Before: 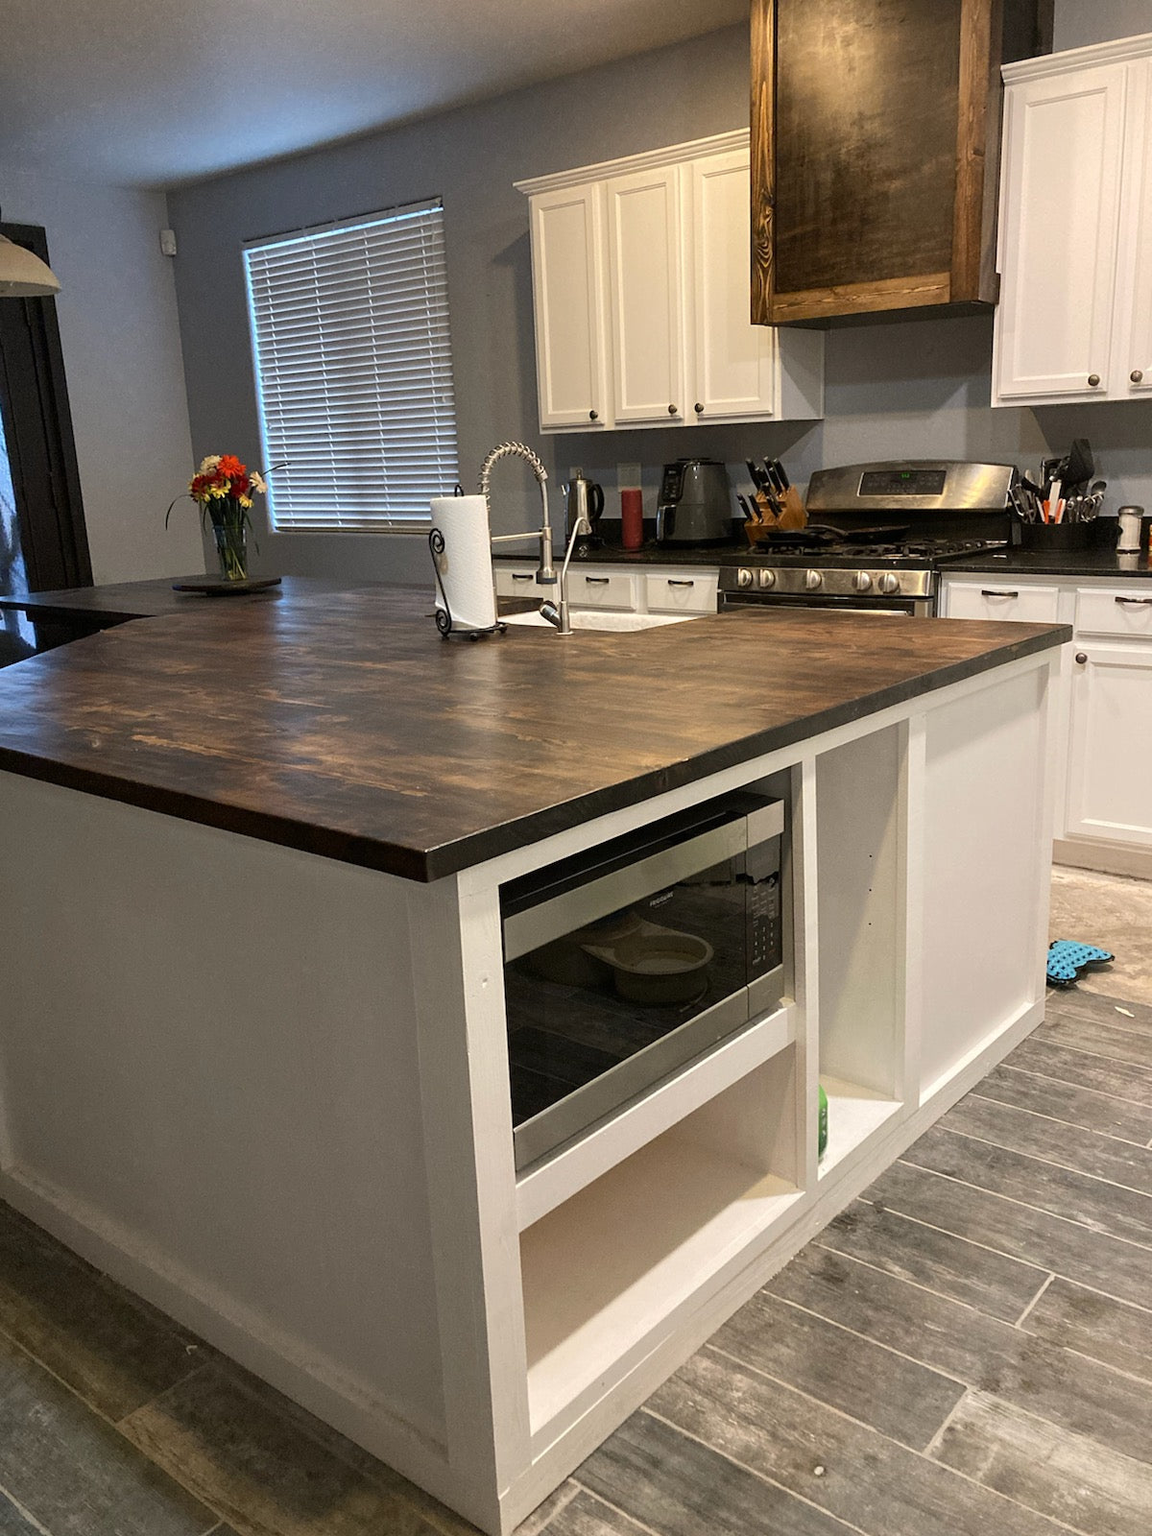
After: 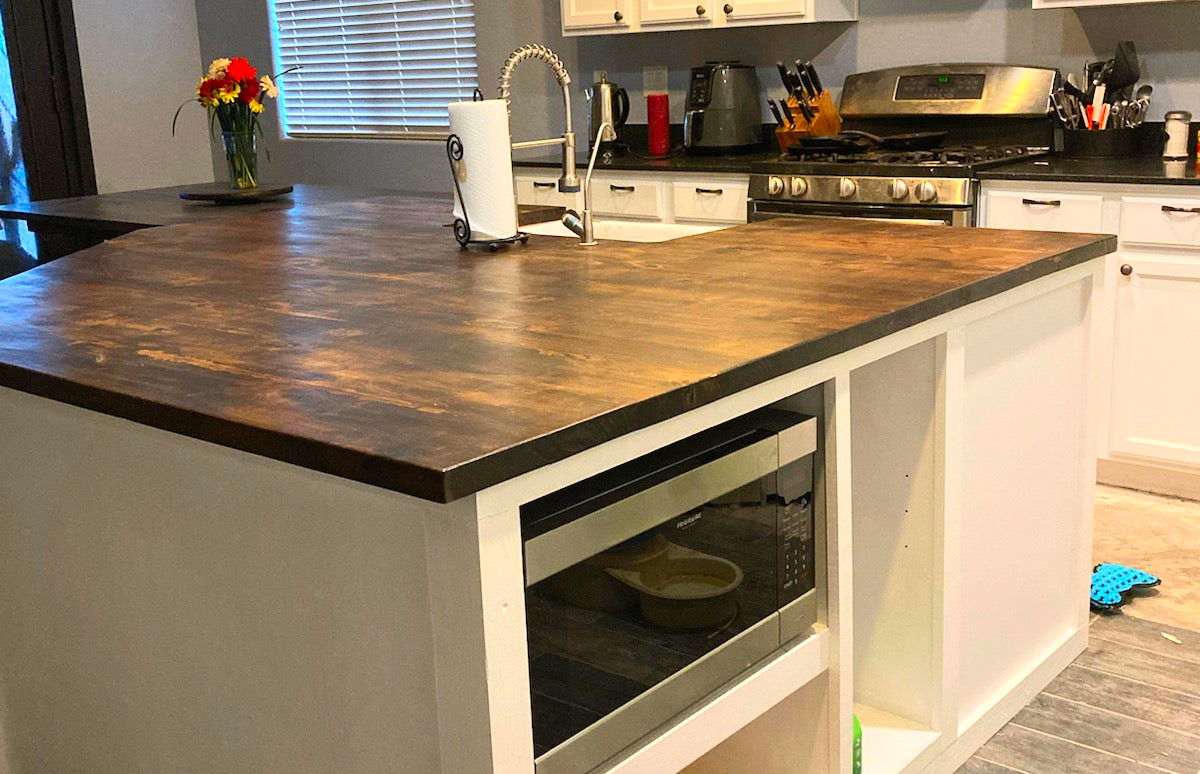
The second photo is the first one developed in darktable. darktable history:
contrast brightness saturation: contrast 0.2, brightness 0.2, saturation 0.8
crop and rotate: top 26.056%, bottom 25.543%
